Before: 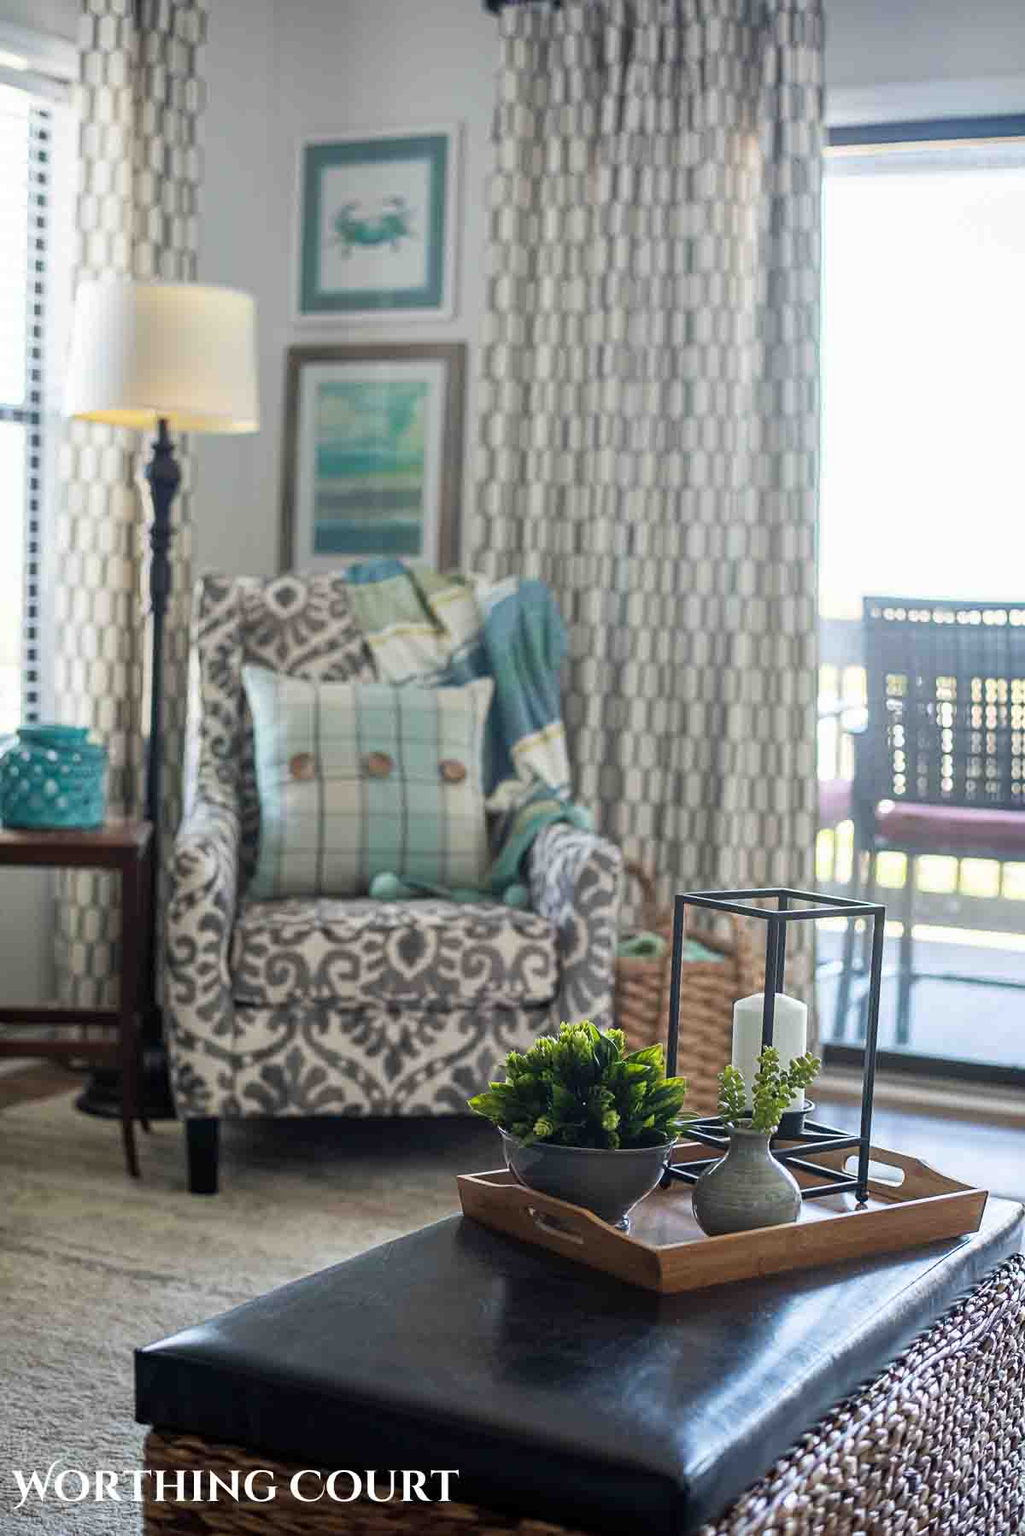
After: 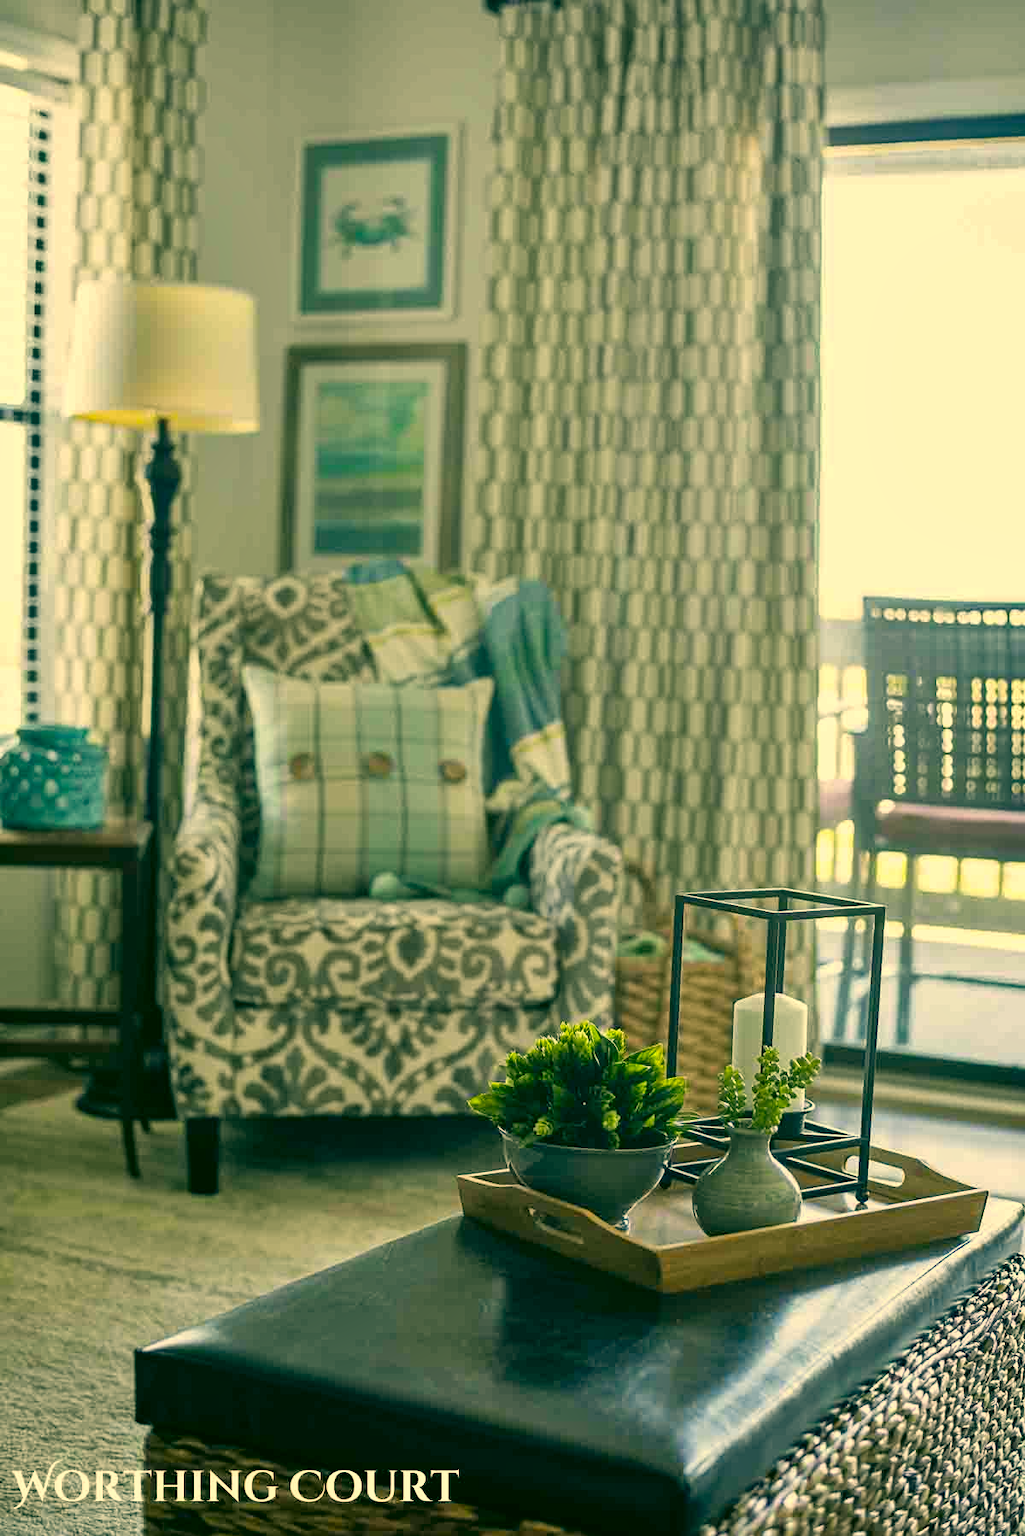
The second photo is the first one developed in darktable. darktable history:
shadows and highlights: soften with gaussian
color correction: highlights a* 5.62, highlights b* 33.57, shadows a* -25.86, shadows b* 4.02
